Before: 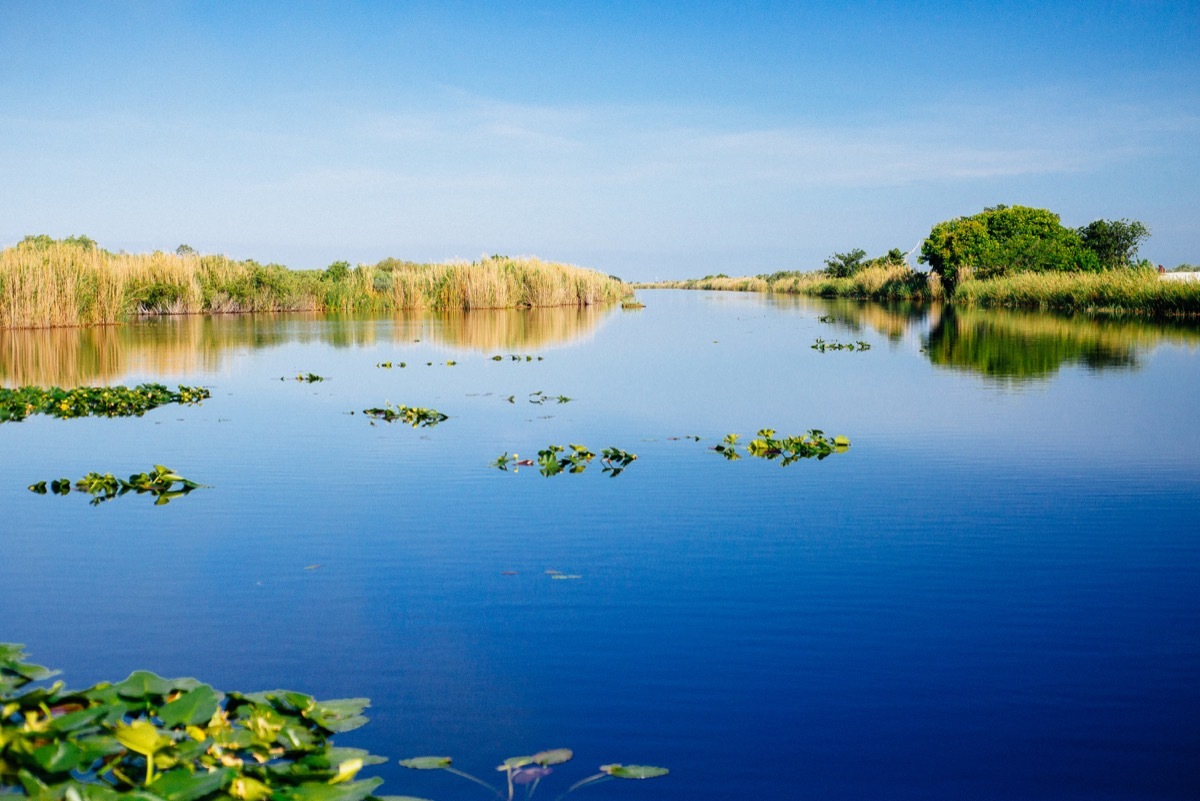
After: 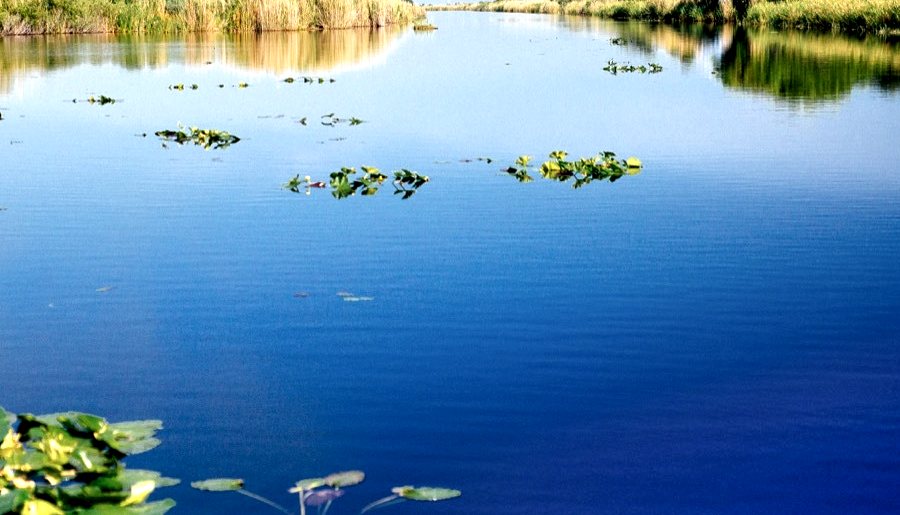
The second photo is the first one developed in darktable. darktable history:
shadows and highlights: radius 44.96, white point adjustment 6.56, compress 79.31%, soften with gaussian
crop and rotate: left 17.356%, top 34.794%, right 7.573%, bottom 0.82%
local contrast: highlights 199%, shadows 145%, detail 140%, midtone range 0.255
